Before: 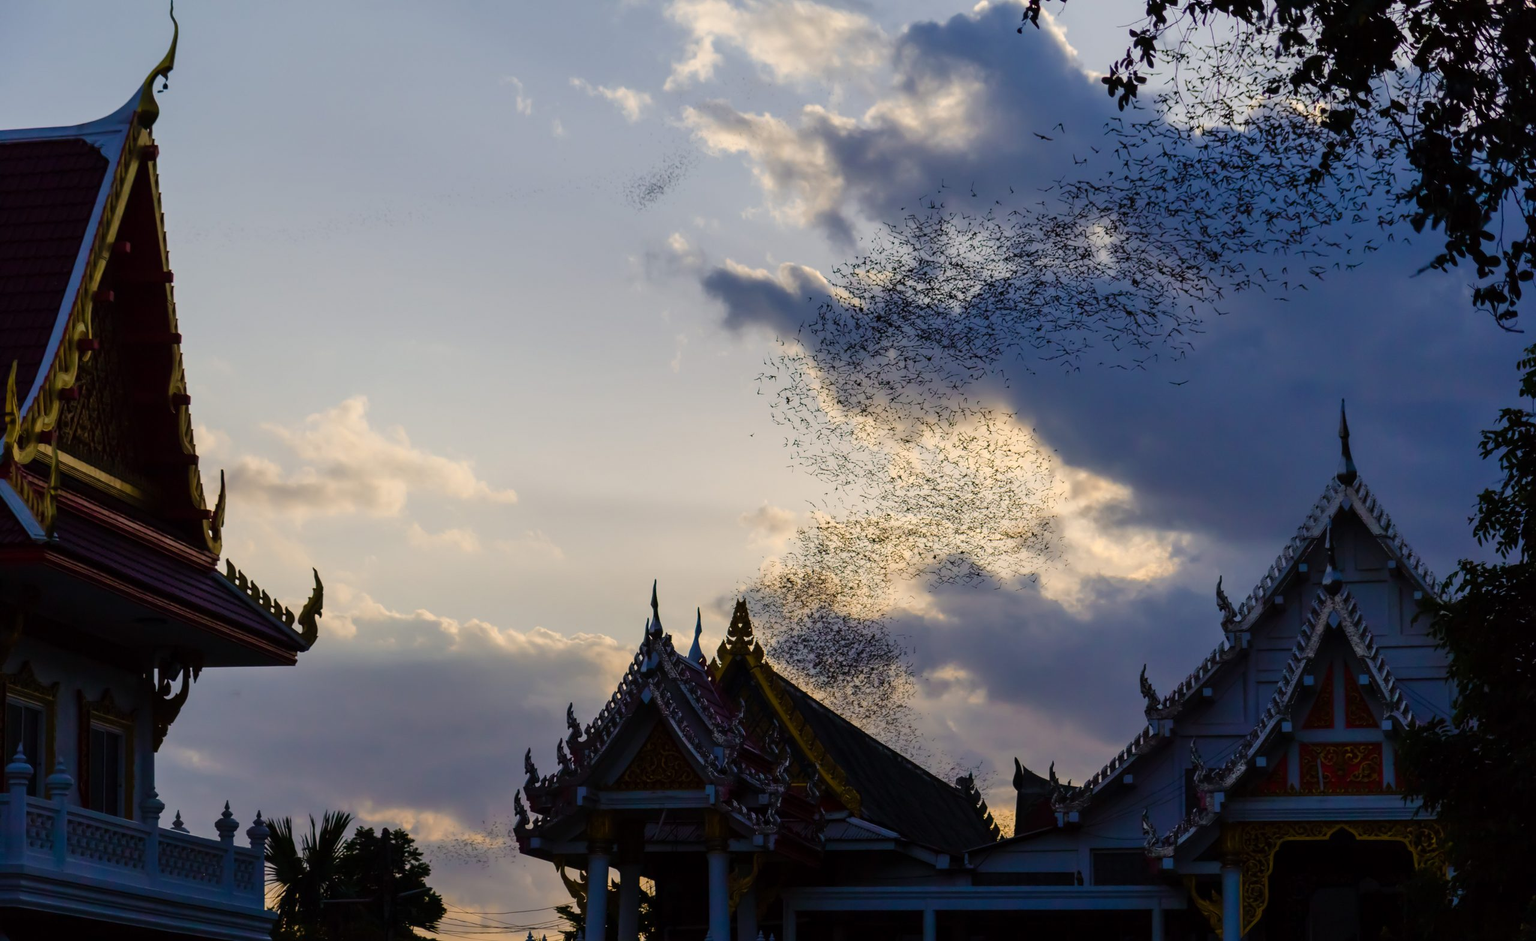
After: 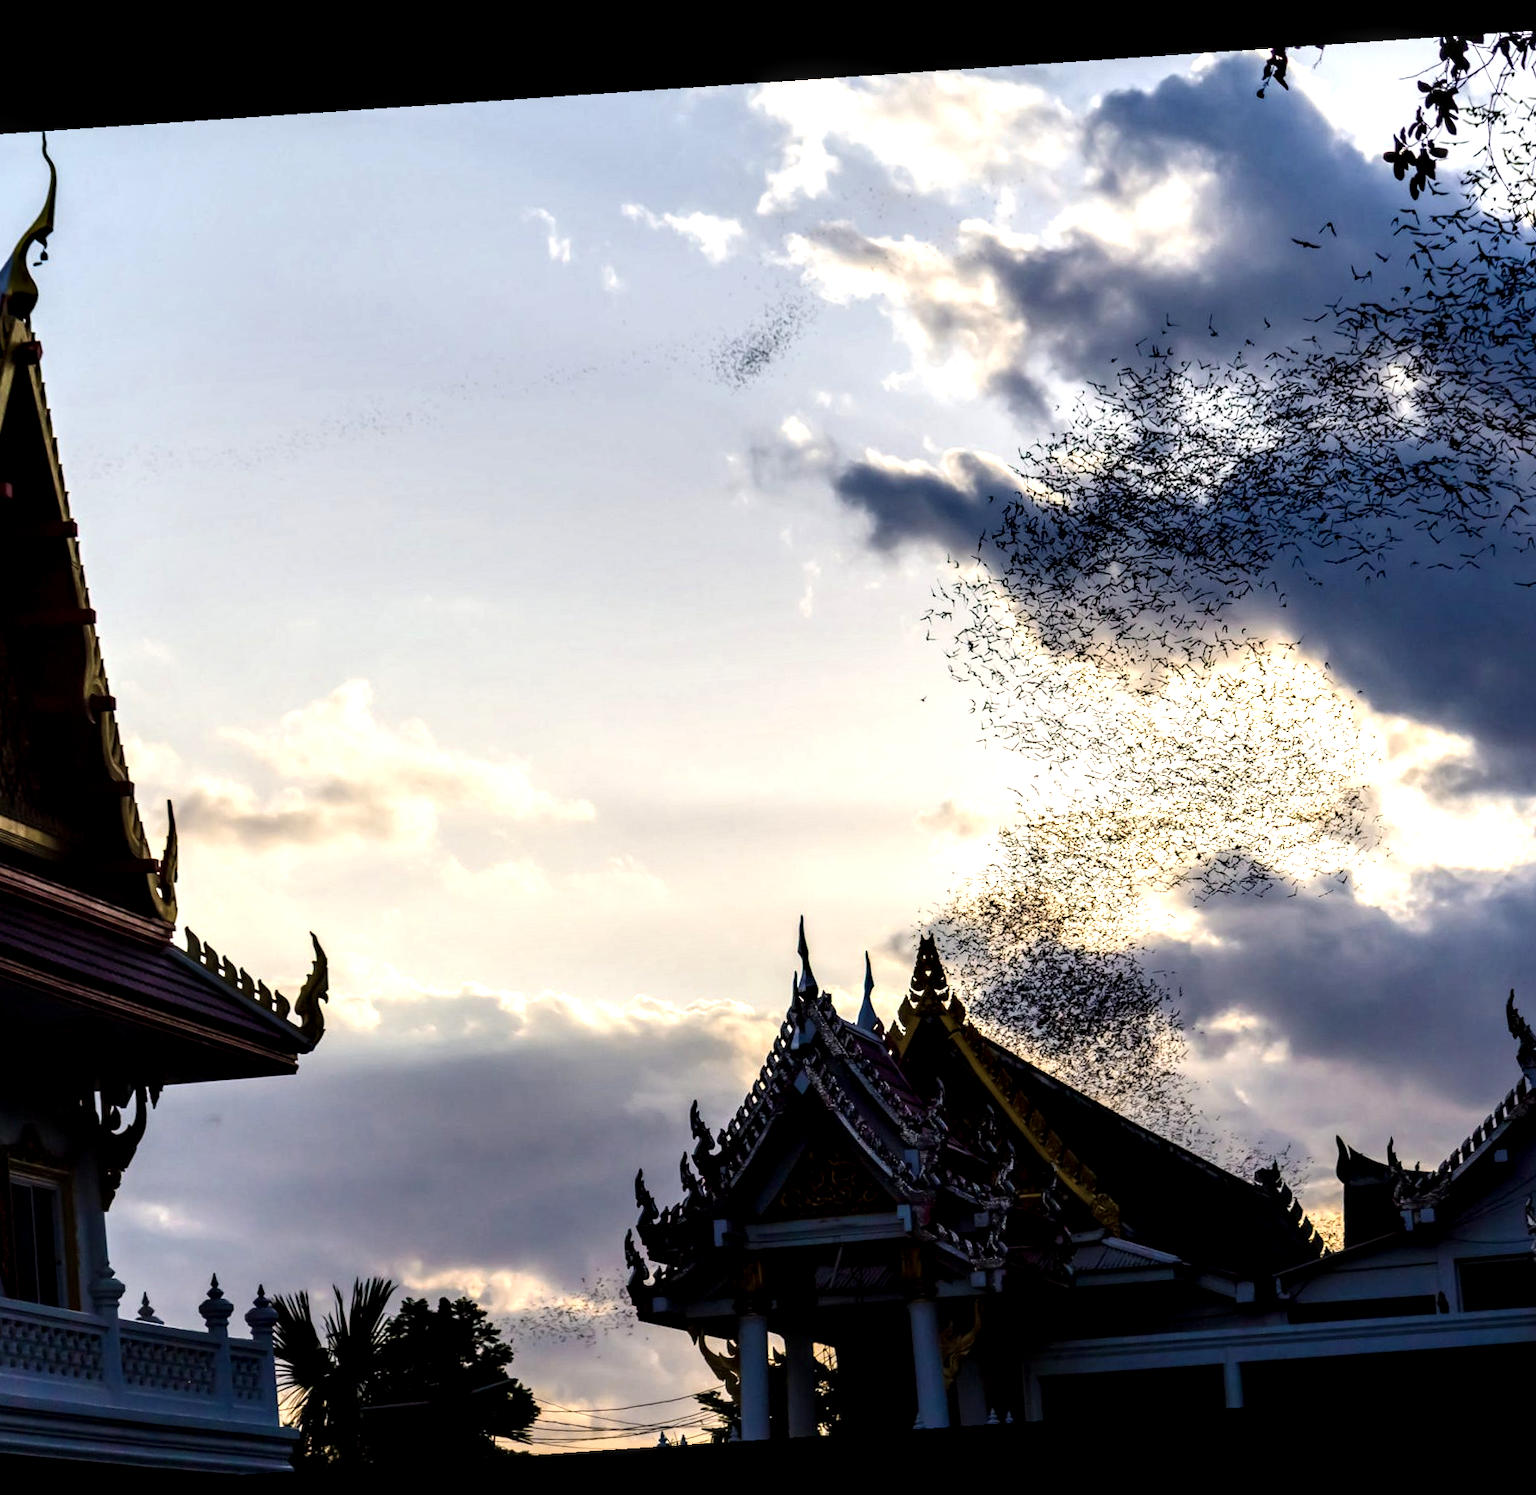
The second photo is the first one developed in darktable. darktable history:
local contrast: highlights 80%, shadows 57%, detail 175%, midtone range 0.602
crop and rotate: left 8.786%, right 24.548%
rotate and perspective: rotation -4.2°, shear 0.006, automatic cropping off
tone equalizer: -8 EV 0.001 EV, -7 EV -0.002 EV, -6 EV 0.002 EV, -5 EV -0.03 EV, -4 EV -0.116 EV, -3 EV -0.169 EV, -2 EV 0.24 EV, -1 EV 0.702 EV, +0 EV 0.493 EV
